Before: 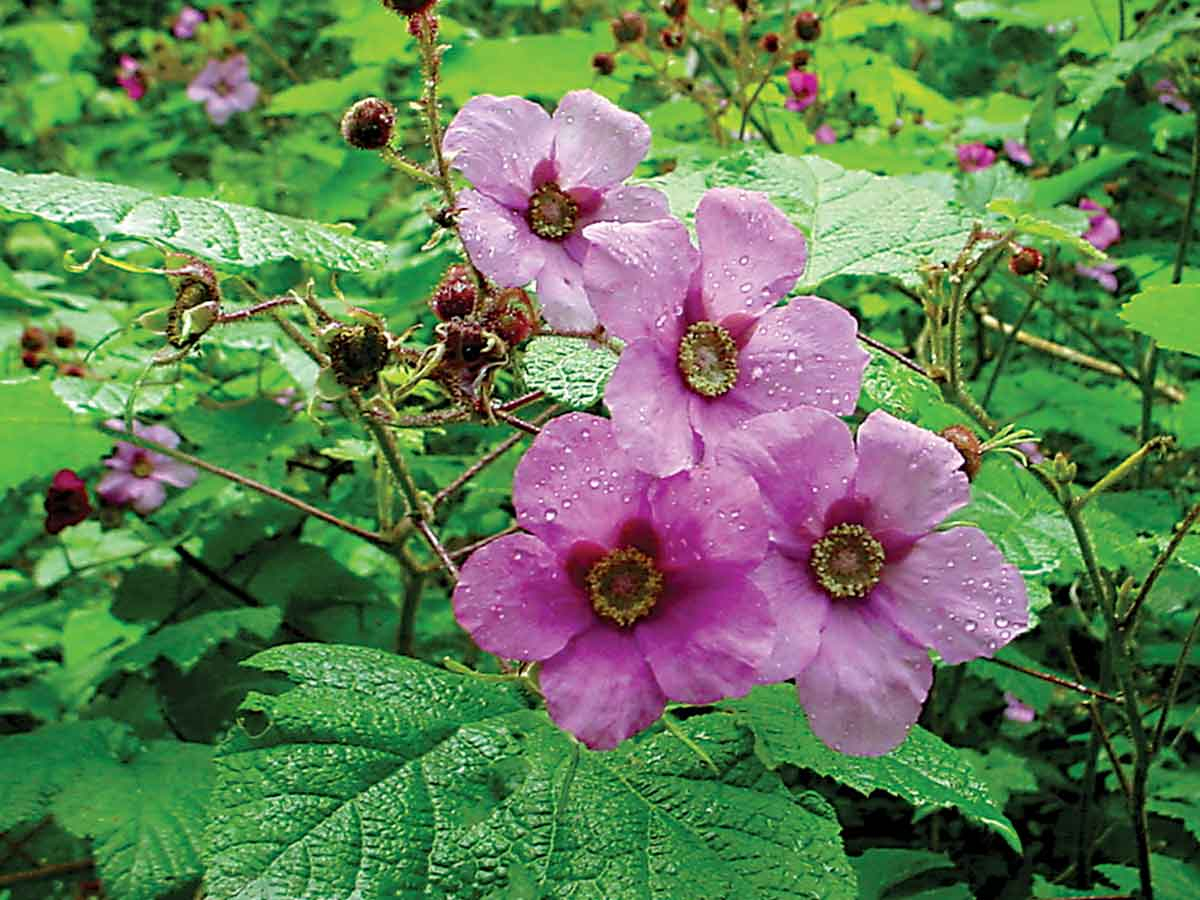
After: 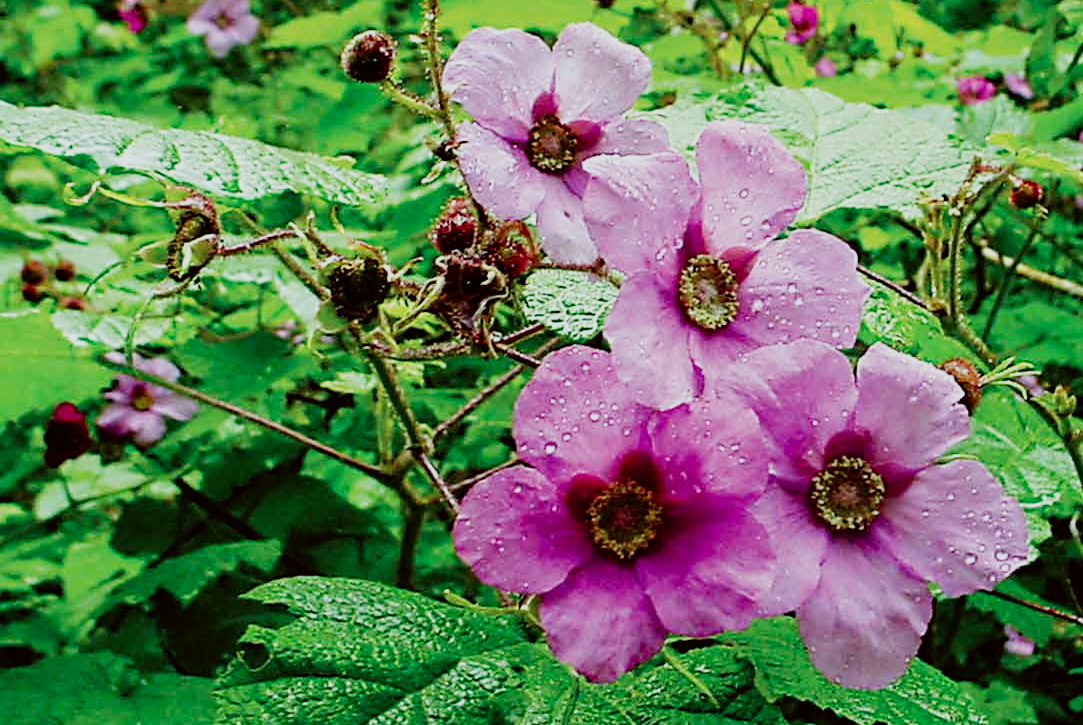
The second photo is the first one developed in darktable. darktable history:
crop: top 7.49%, right 9.717%, bottom 11.943%
sigmoid: contrast 1.7, skew -0.2, preserve hue 0%, red attenuation 0.1, red rotation 0.035, green attenuation 0.1, green rotation -0.017, blue attenuation 0.15, blue rotation -0.052, base primaries Rec2020
color correction: highlights a* -2.73, highlights b* -2.09, shadows a* 2.41, shadows b* 2.73
